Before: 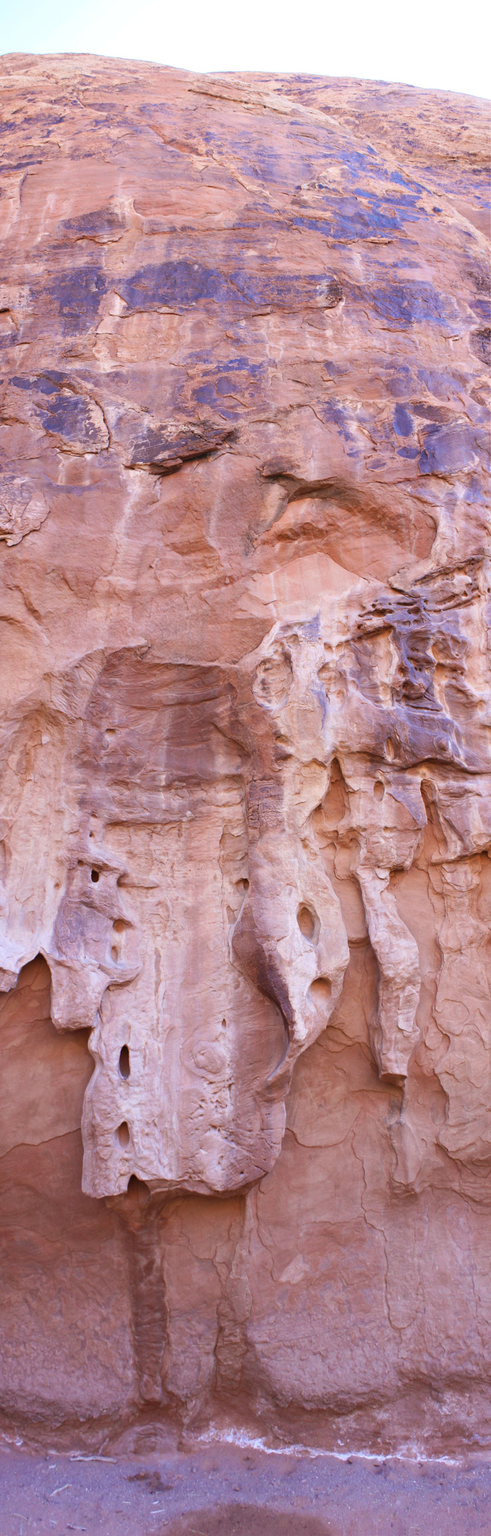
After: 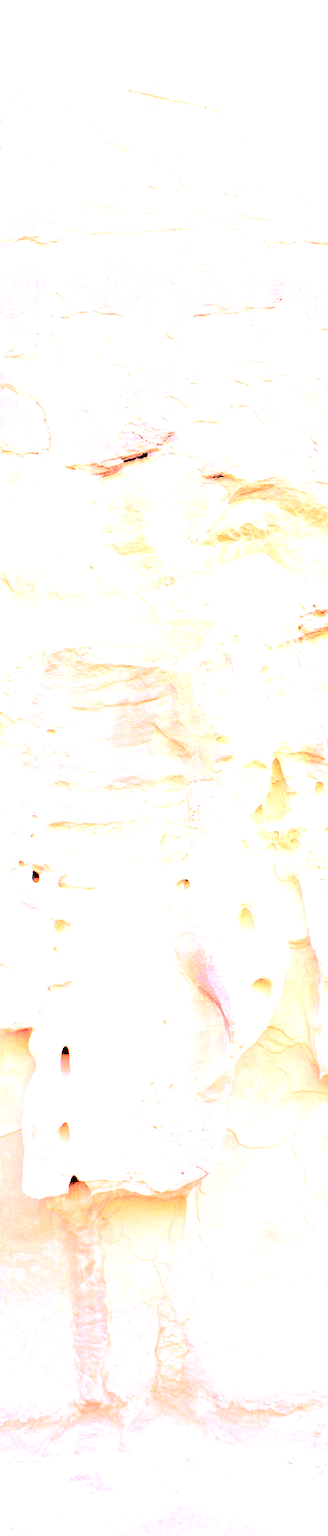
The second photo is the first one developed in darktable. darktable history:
velvia: on, module defaults
levels: levels [0.246, 0.256, 0.506]
crop and rotate: left 12.293%, right 20.829%
exposure: black level correction 0, exposure 1.455 EV, compensate highlight preservation false
